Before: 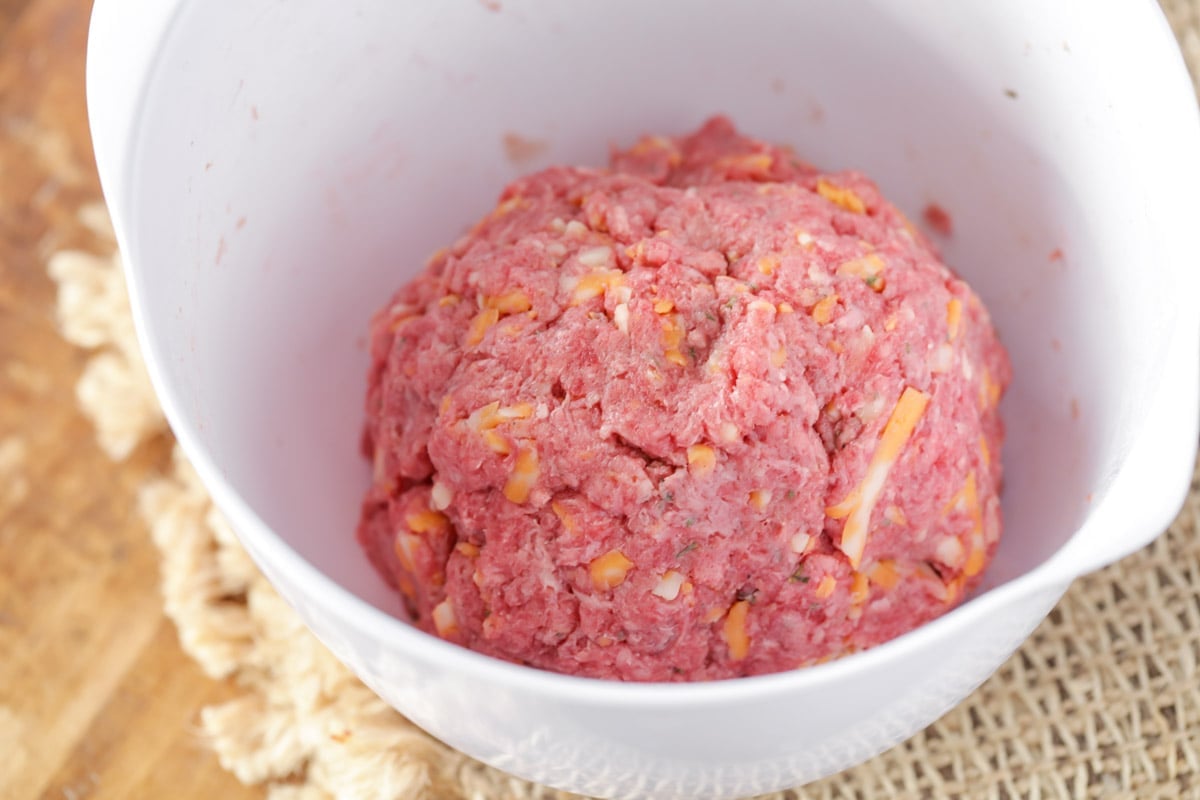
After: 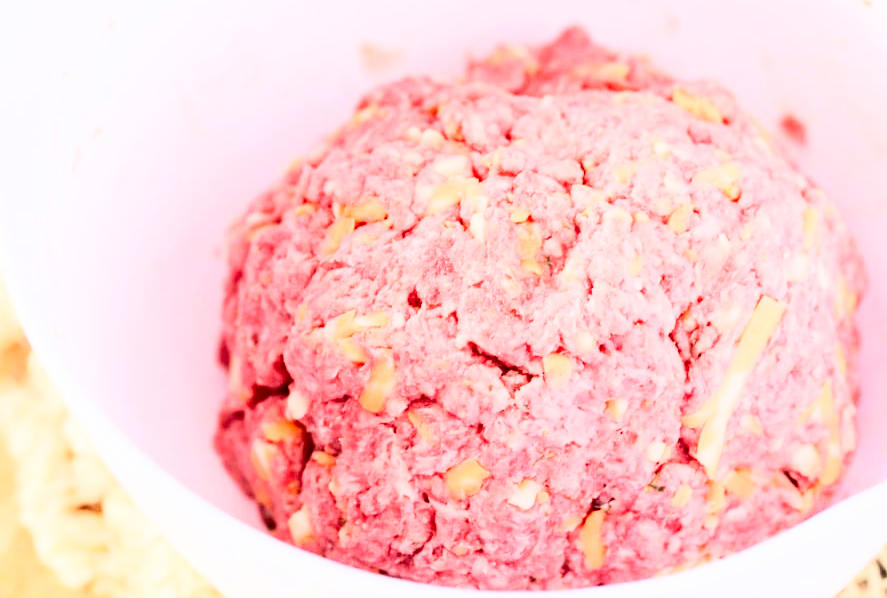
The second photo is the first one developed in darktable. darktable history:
crop and rotate: left 12.045%, top 11.404%, right 13.983%, bottom 13.75%
contrast brightness saturation: contrast 0.413, brightness 0.049, saturation 0.253
filmic rgb: black relative exposure -7.49 EV, white relative exposure 5 EV, threshold 2.99 EV, structure ↔ texture 99.61%, hardness 3.3, contrast 1.301, enable highlight reconstruction true
tone equalizer: -8 EV -1.05 EV, -7 EV -1.04 EV, -6 EV -0.84 EV, -5 EV -0.576 EV, -3 EV 0.545 EV, -2 EV 0.854 EV, -1 EV 1.01 EV, +0 EV 1.06 EV, luminance estimator HSV value / RGB max
